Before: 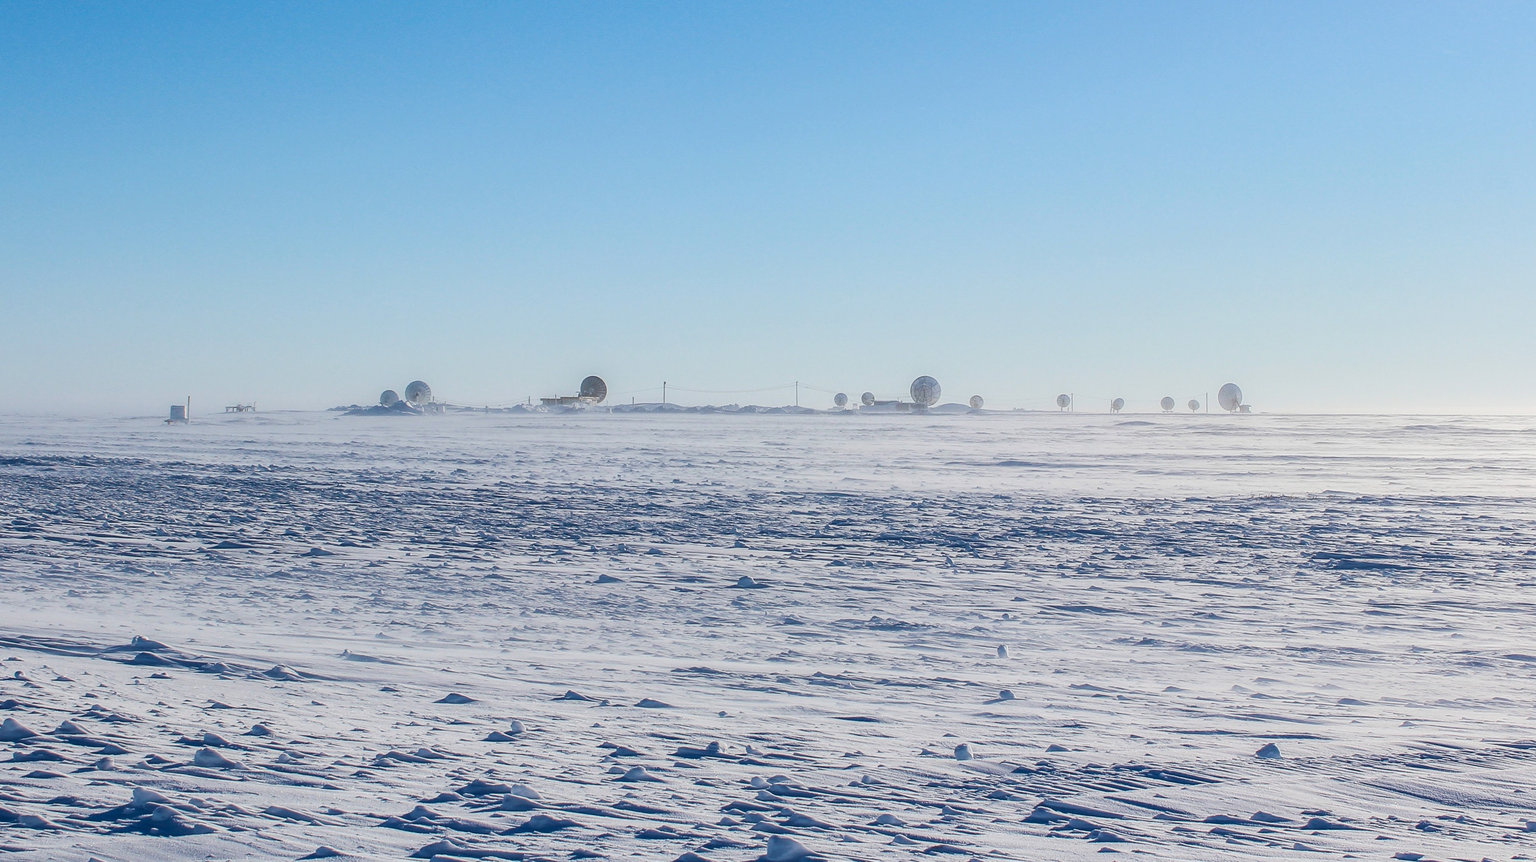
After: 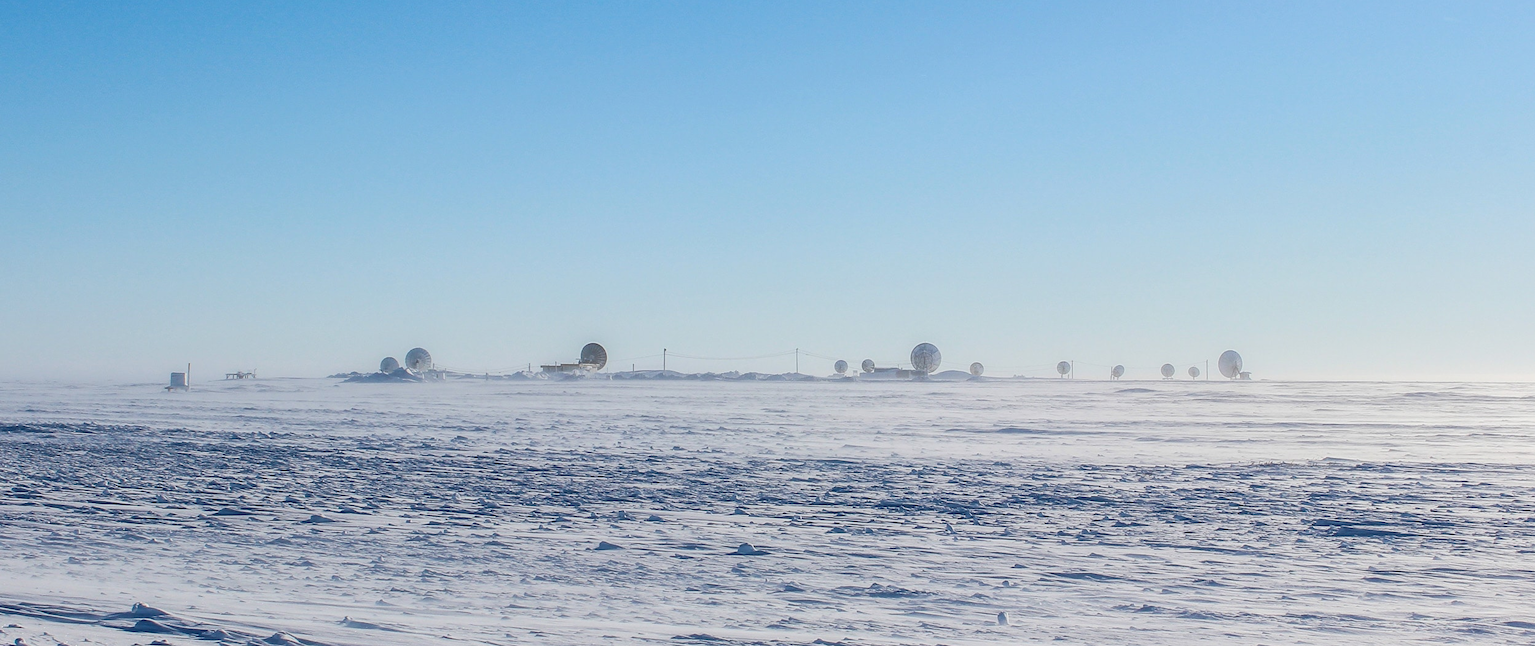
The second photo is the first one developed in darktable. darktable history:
crop: top 3.857%, bottom 21.132%
